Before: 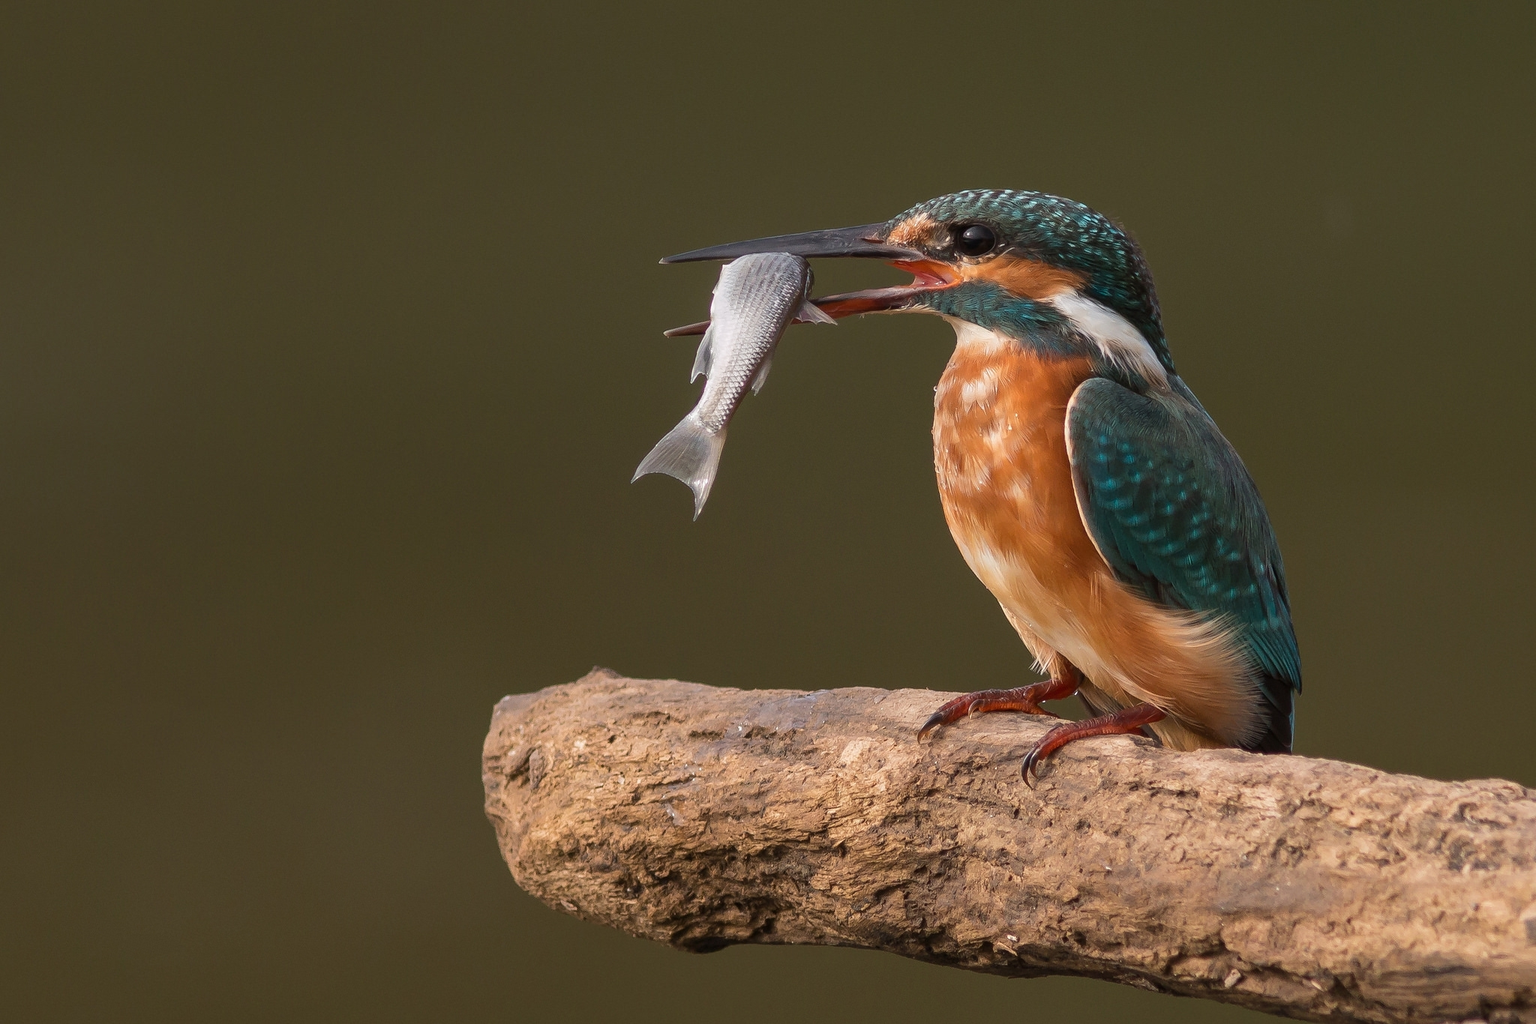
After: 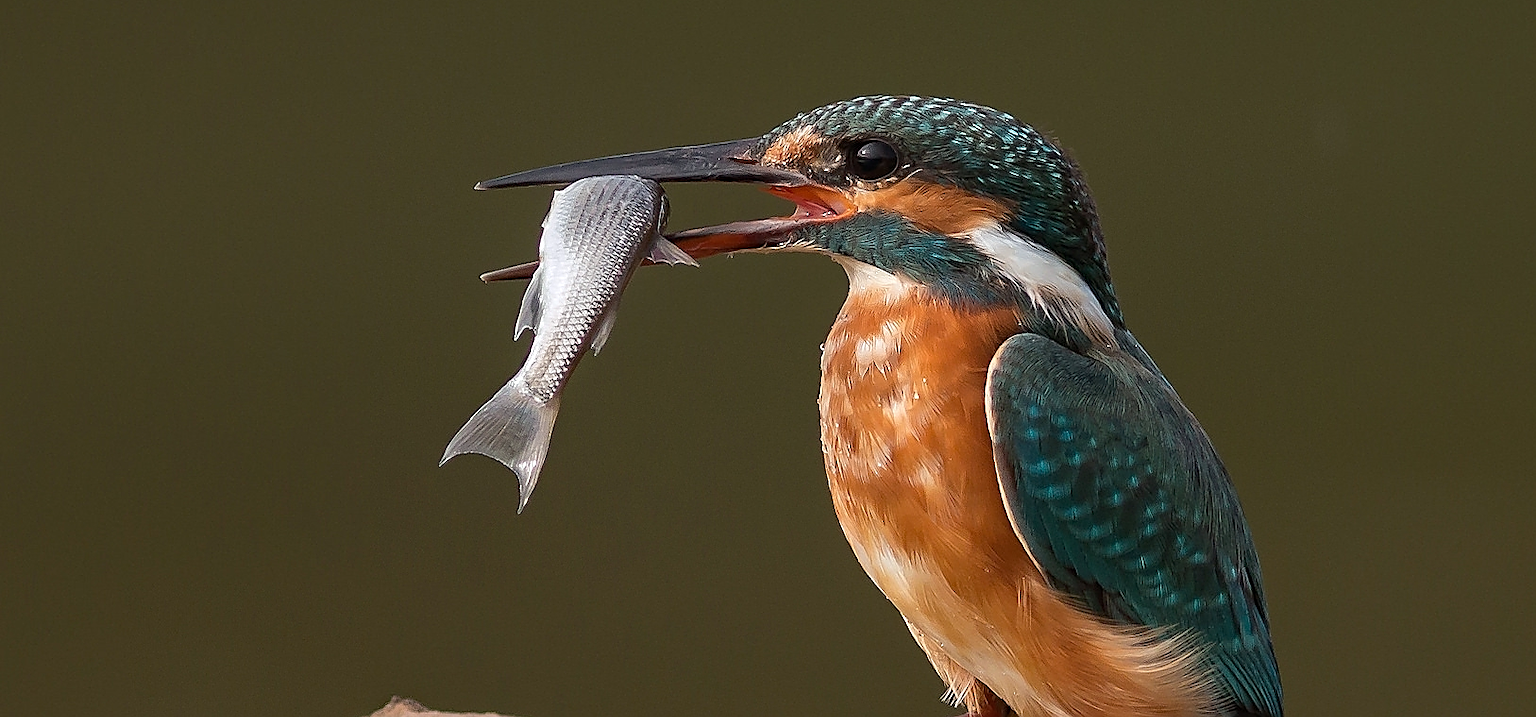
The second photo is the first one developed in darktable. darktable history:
sharpen: radius 1.4, amount 1.25, threshold 0.7
white balance: emerald 1
haze removal: compatibility mode true, adaptive false
crop: left 18.38%, top 11.092%, right 2.134%, bottom 33.217%
